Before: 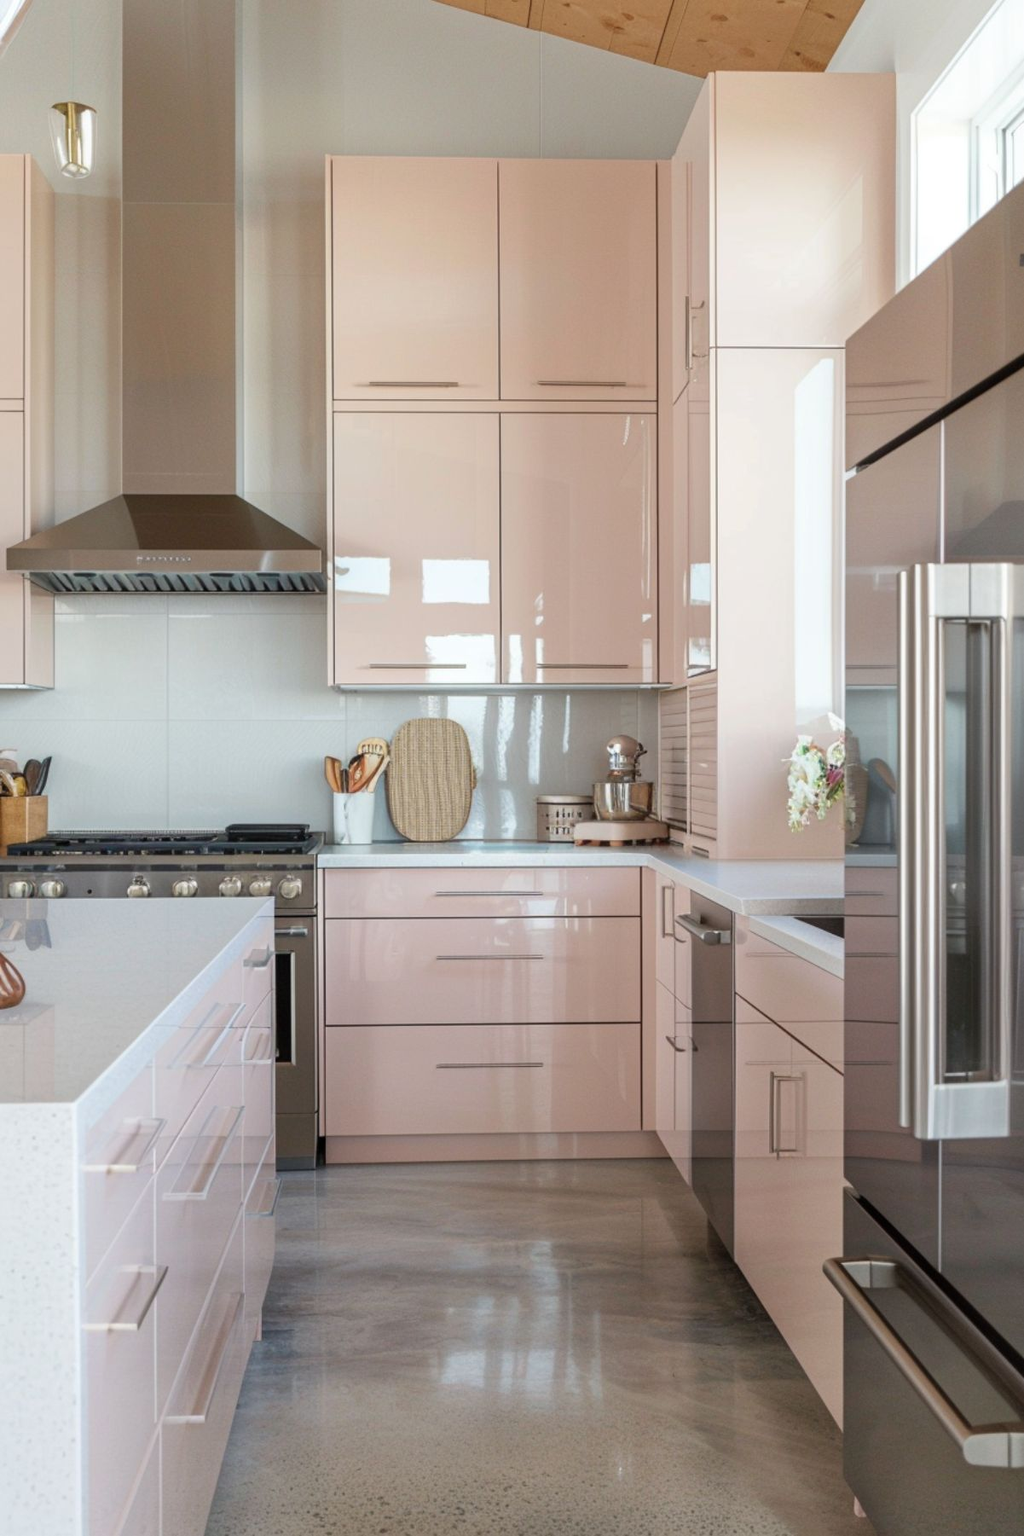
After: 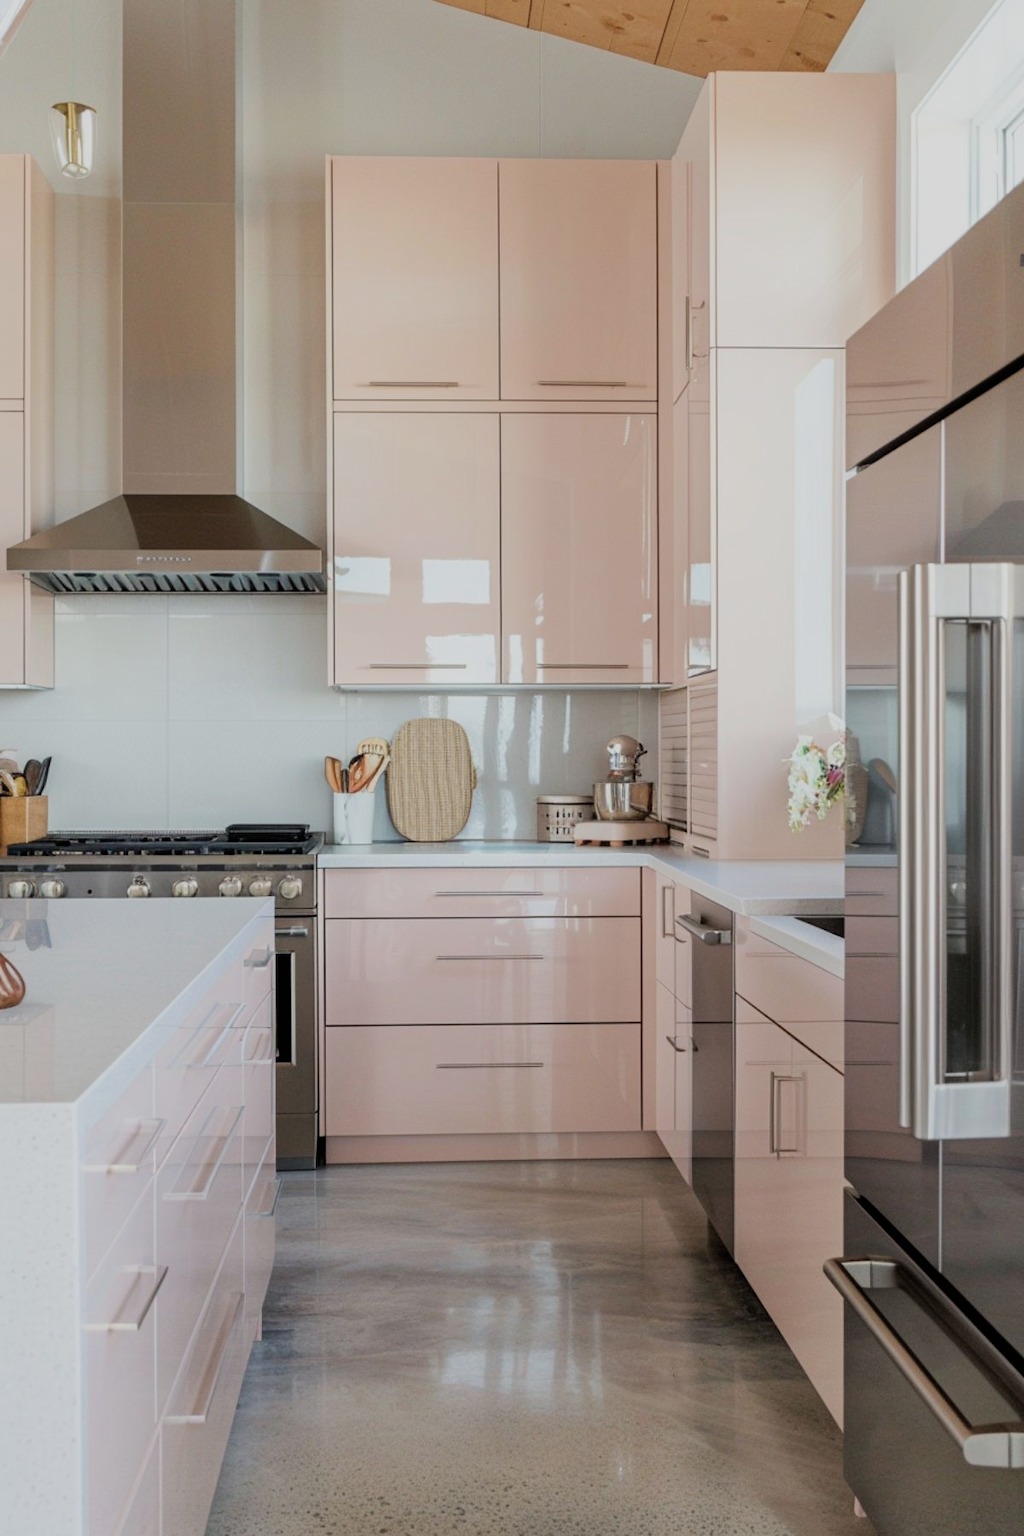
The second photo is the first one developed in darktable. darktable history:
filmic rgb: black relative exposure -7.65 EV, white relative exposure 4.56 EV, threshold 5.94 EV, hardness 3.61, contrast 1.062, enable highlight reconstruction true
